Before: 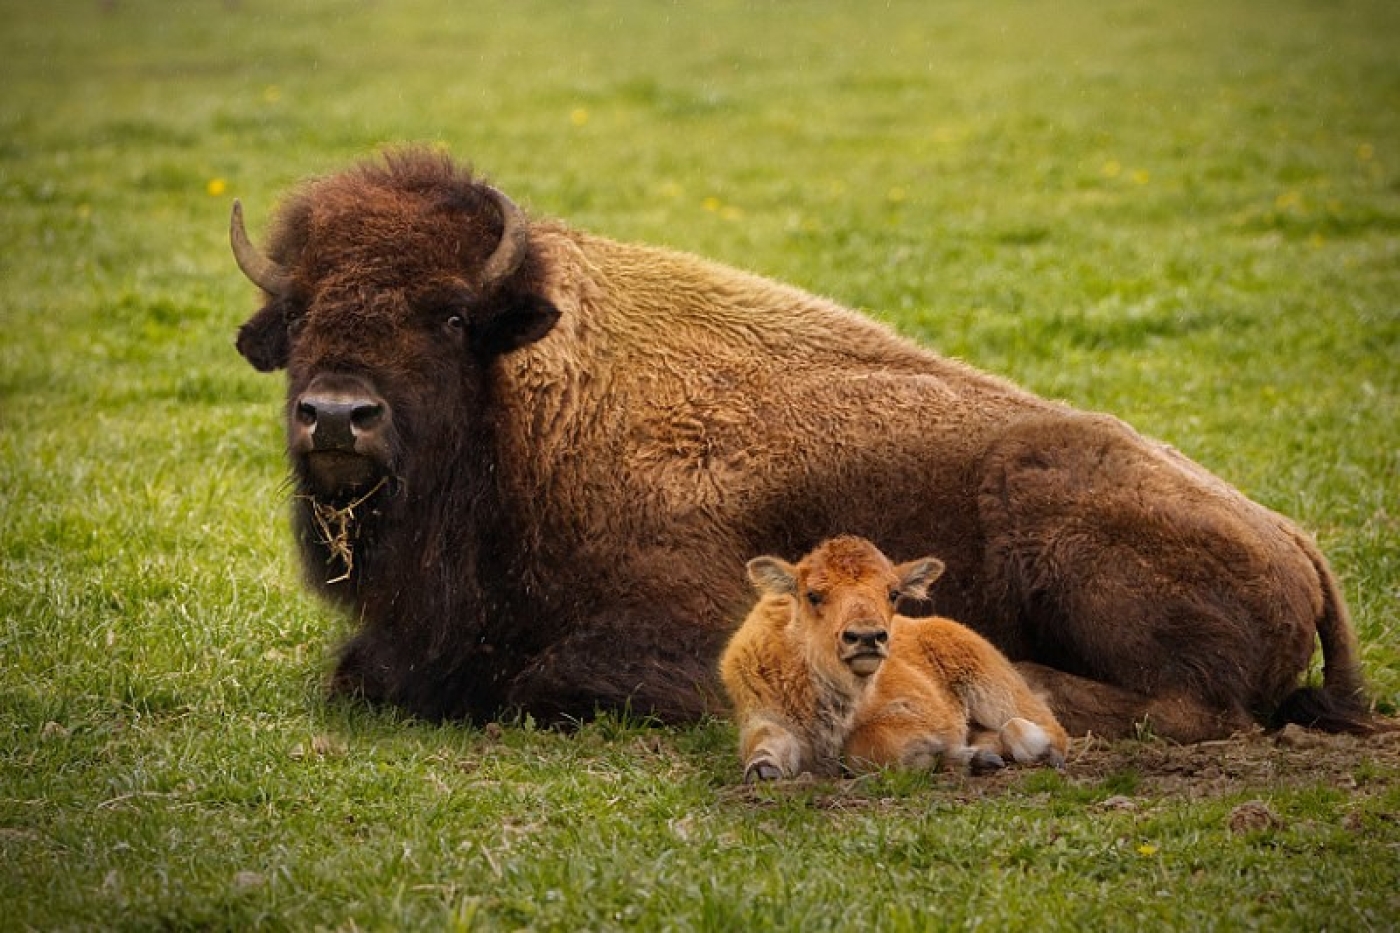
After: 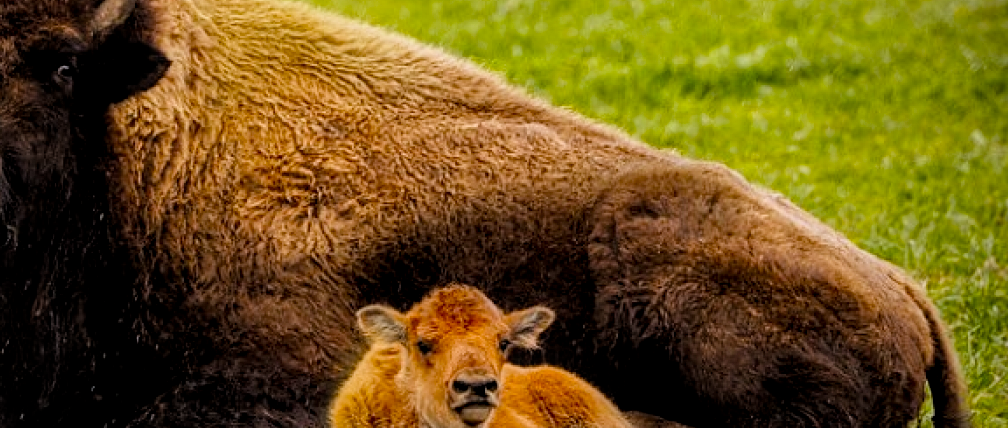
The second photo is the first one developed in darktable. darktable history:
local contrast: on, module defaults
white balance: red 0.976, blue 1.04
exposure: exposure 0.131 EV, compensate highlight preservation false
filmic rgb: black relative exposure -7.75 EV, white relative exposure 4.4 EV, threshold 3 EV, target black luminance 0%, hardness 3.76, latitude 50.51%, contrast 1.074, highlights saturation mix 10%, shadows ↔ highlights balance -0.22%, color science v4 (2020), enable highlight reconstruction true
crop and rotate: left 27.938%, top 27.046%, bottom 27.046%
